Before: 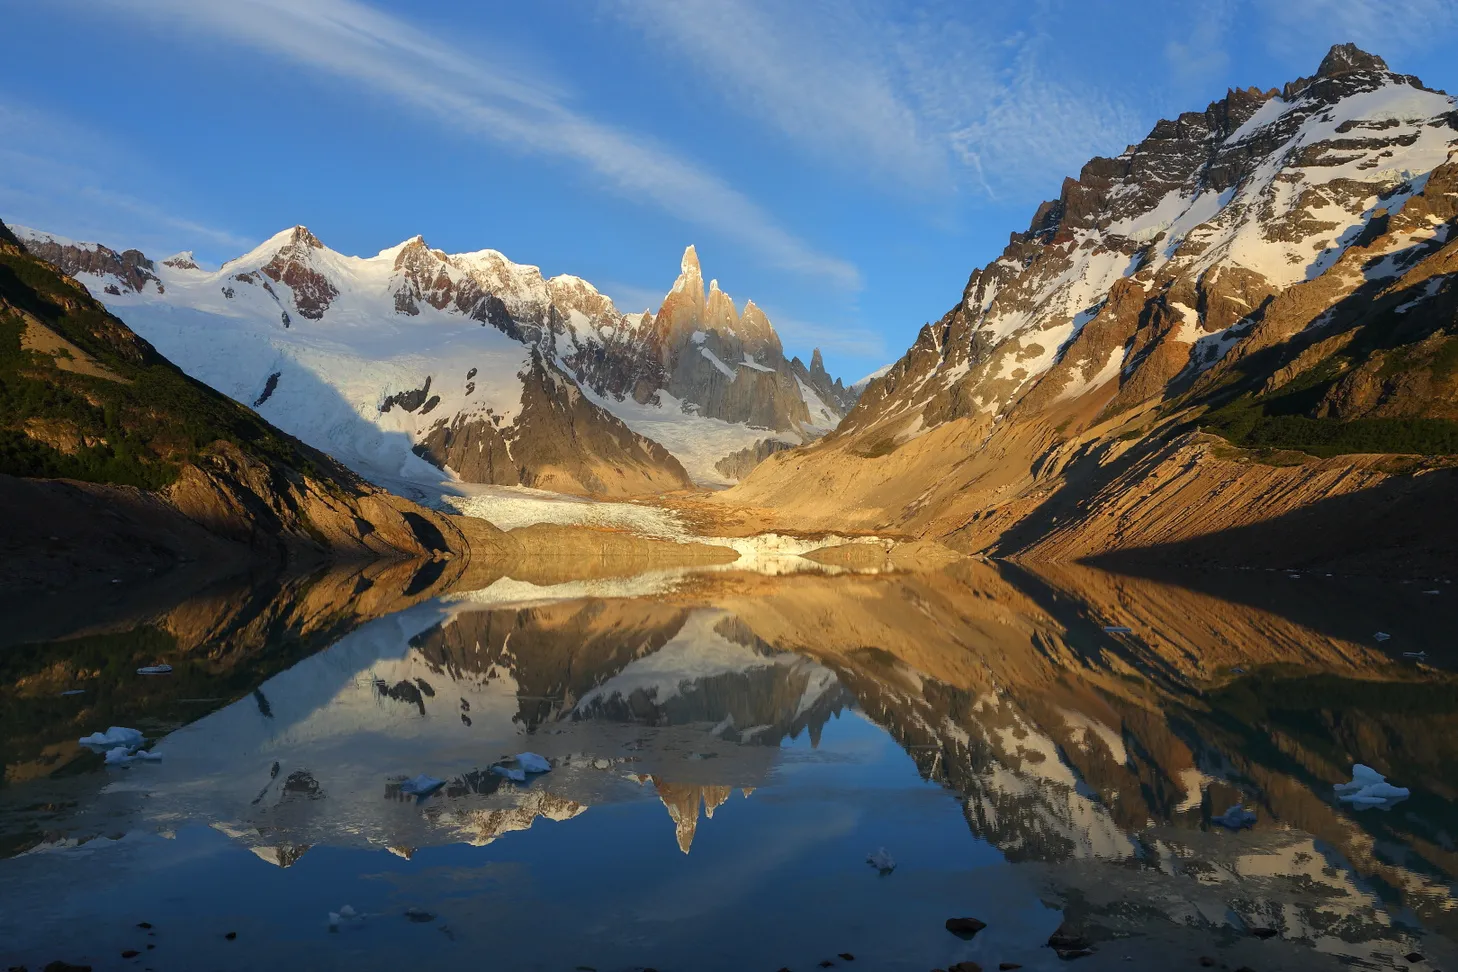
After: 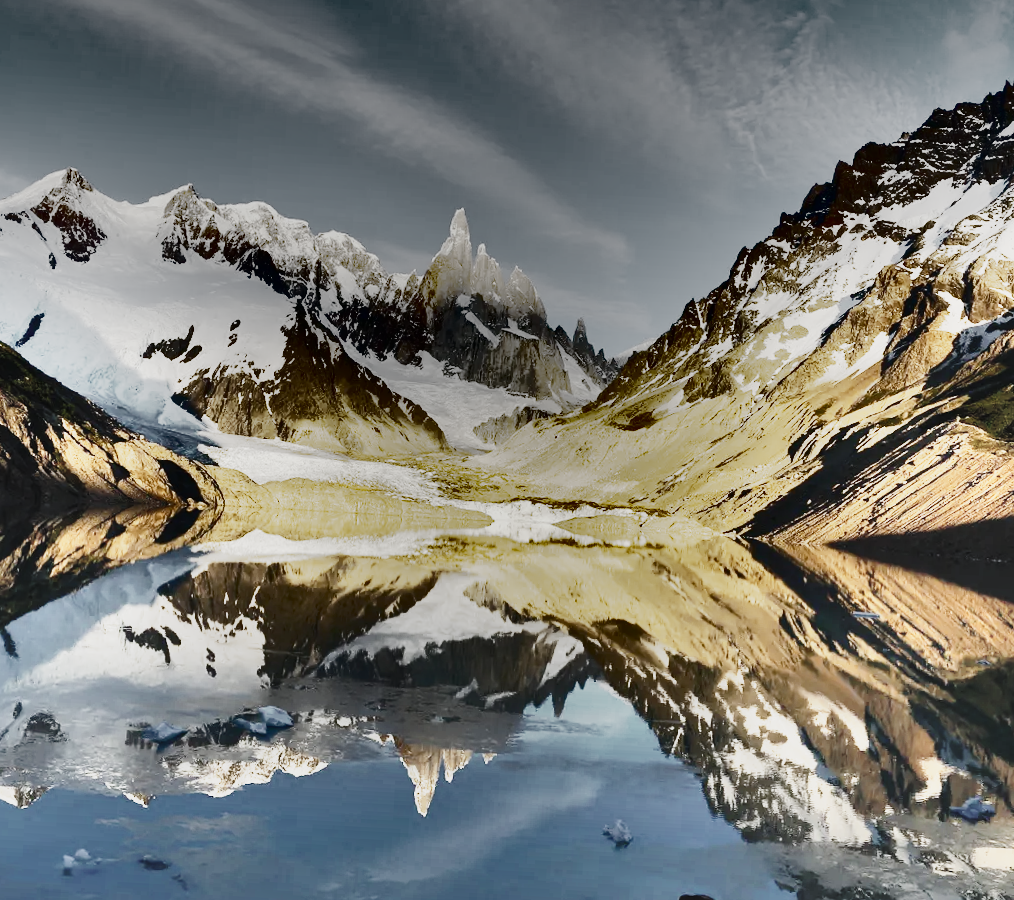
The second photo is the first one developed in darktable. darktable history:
tone equalizer: -8 EV -0.456 EV, -7 EV -0.398 EV, -6 EV -0.348 EV, -5 EV -0.232 EV, -3 EV 0.191 EV, -2 EV 0.359 EV, -1 EV 0.406 EV, +0 EV 0.442 EV, smoothing 1
exposure: exposure 0.998 EV, compensate highlight preservation false
crop and rotate: angle -3.08°, left 14.105%, top 0.042%, right 10.788%, bottom 0.019%
base curve: curves: ch0 [(0, 0) (0.028, 0.03) (0.121, 0.232) (0.46, 0.748) (0.859, 0.968) (1, 1)], preserve colors none
tone curve: curves: ch0 [(0.003, 0.029) (0.202, 0.232) (0.46, 0.56) (0.611, 0.739) (0.843, 0.941) (1, 0.99)]; ch1 [(0, 0) (0.35, 0.356) (0.45, 0.453) (0.508, 0.515) (0.617, 0.601) (1, 1)]; ch2 [(0, 0) (0.456, 0.469) (0.5, 0.5) (0.556, 0.566) (0.635, 0.642) (1, 1)], preserve colors none
shadows and highlights: radius 124.67, shadows 99.4, white point adjustment -2.99, highlights -99.26, soften with gaussian
color correction: highlights b* 0.027, saturation 0.466
